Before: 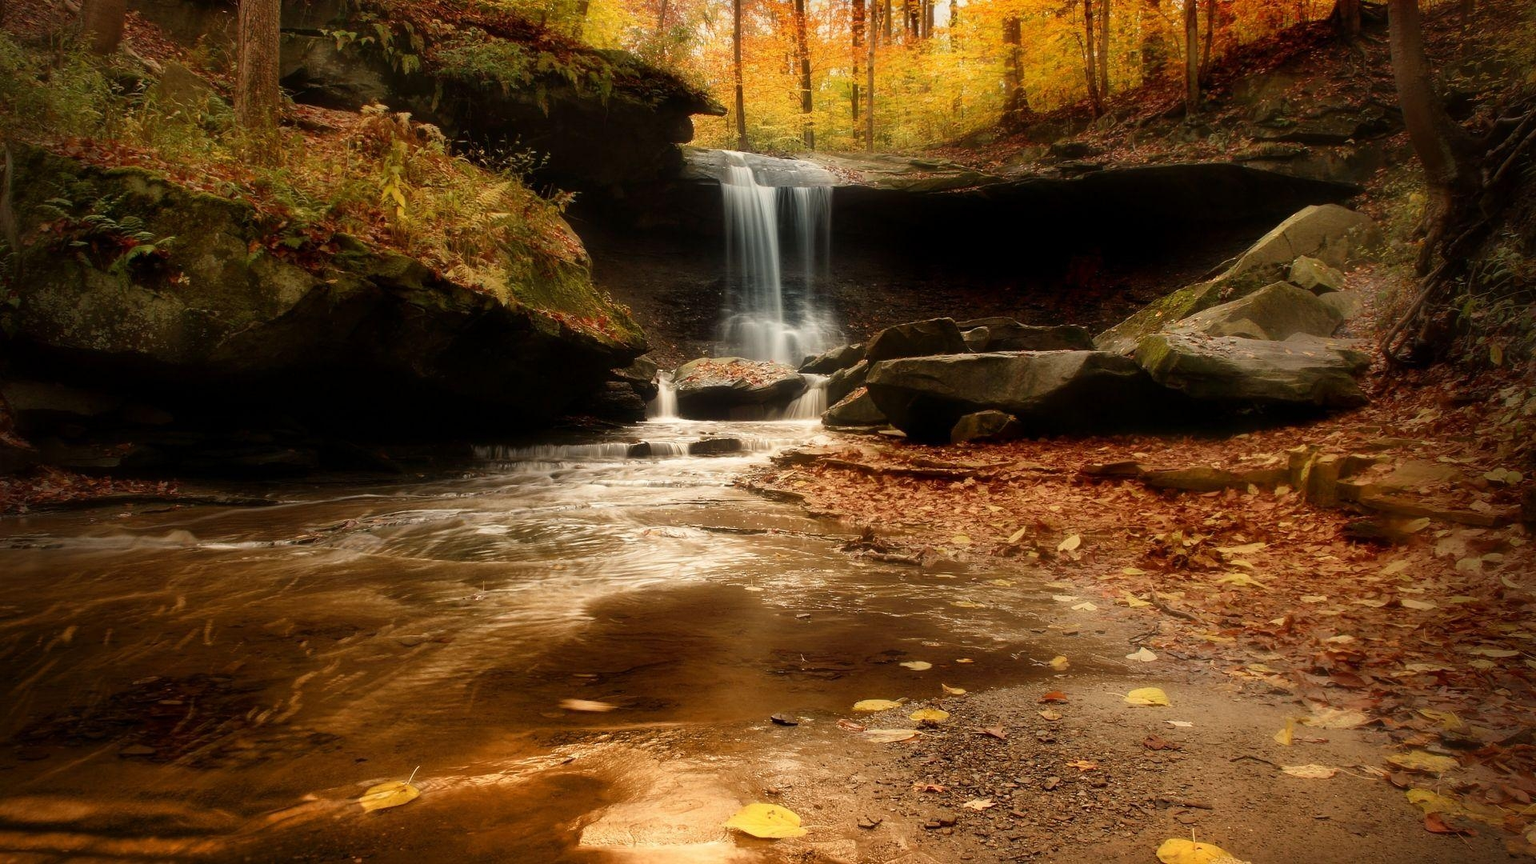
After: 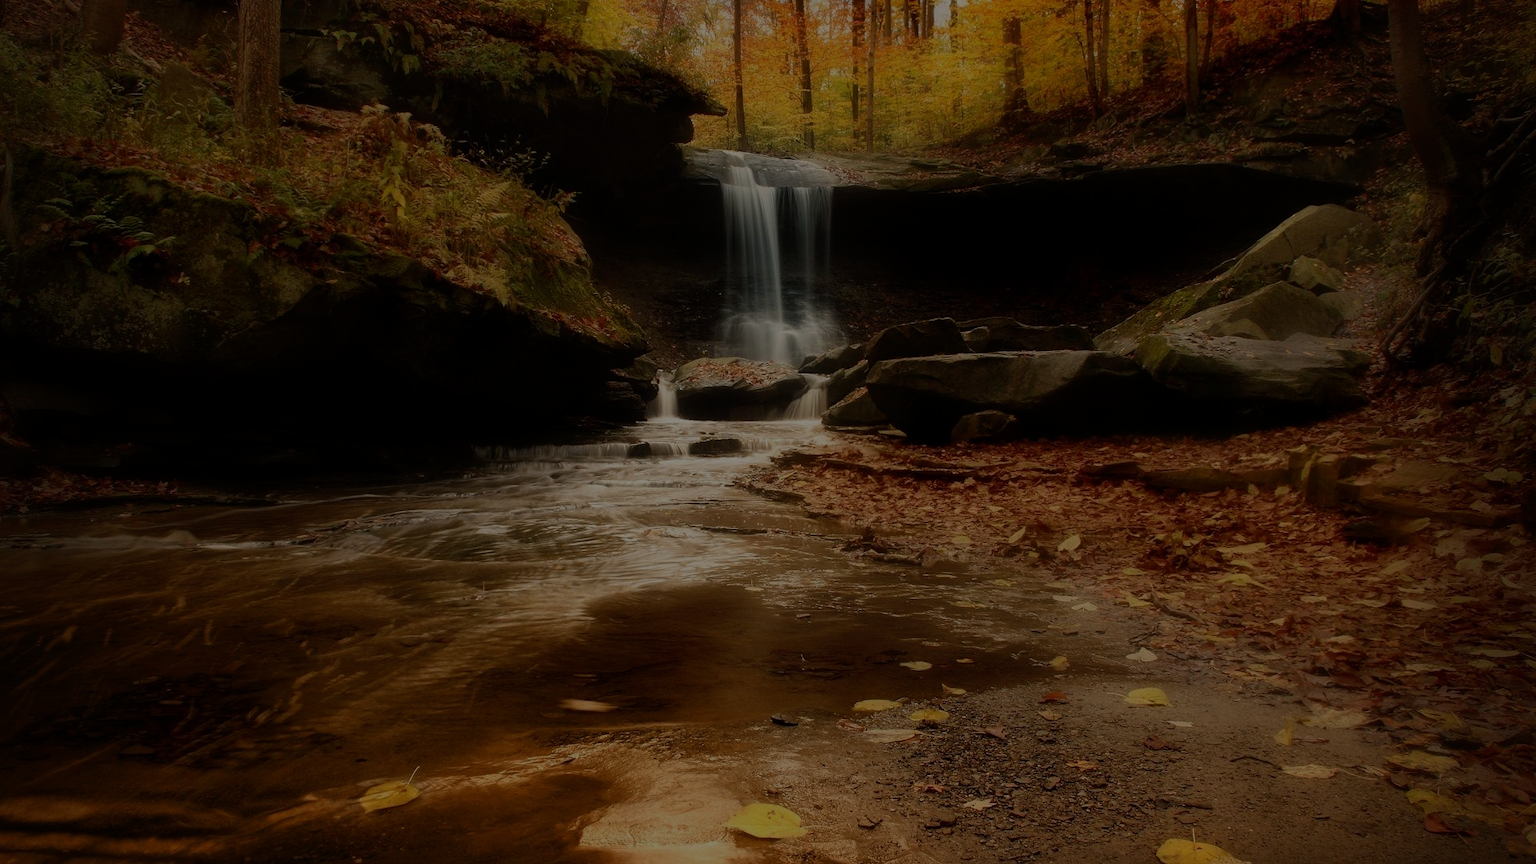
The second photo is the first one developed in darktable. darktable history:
exposure: exposure -2.002 EV, compensate highlight preservation false
